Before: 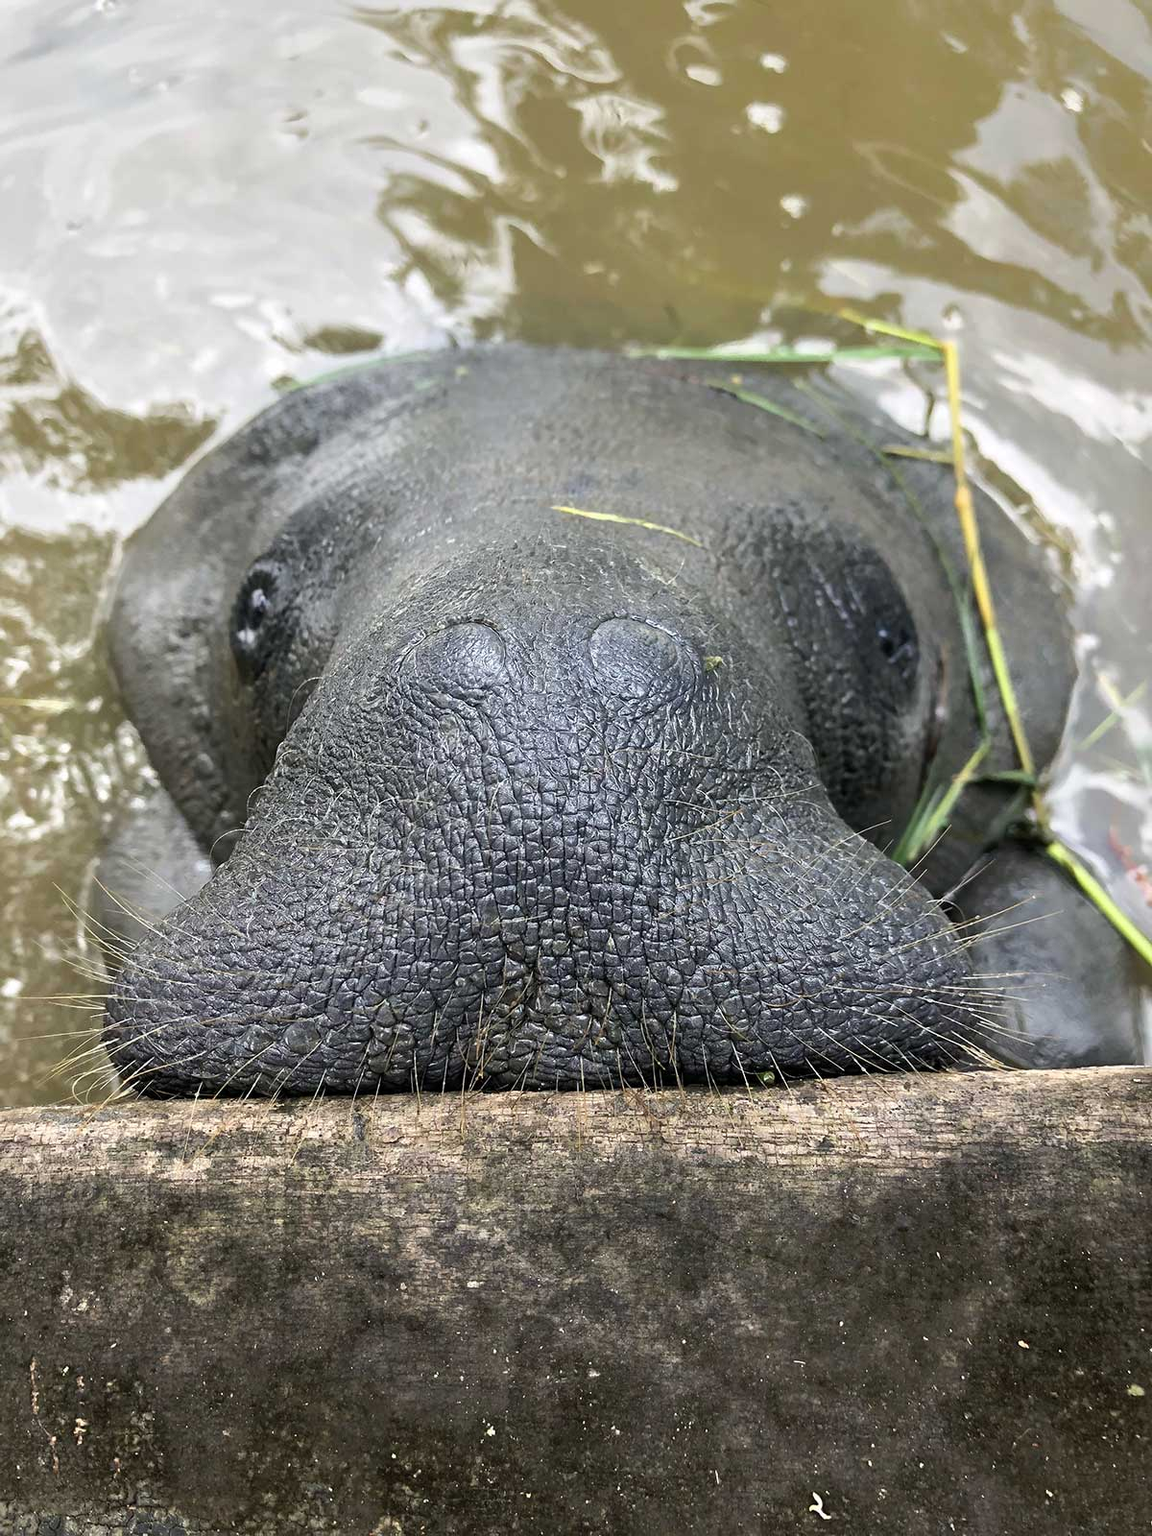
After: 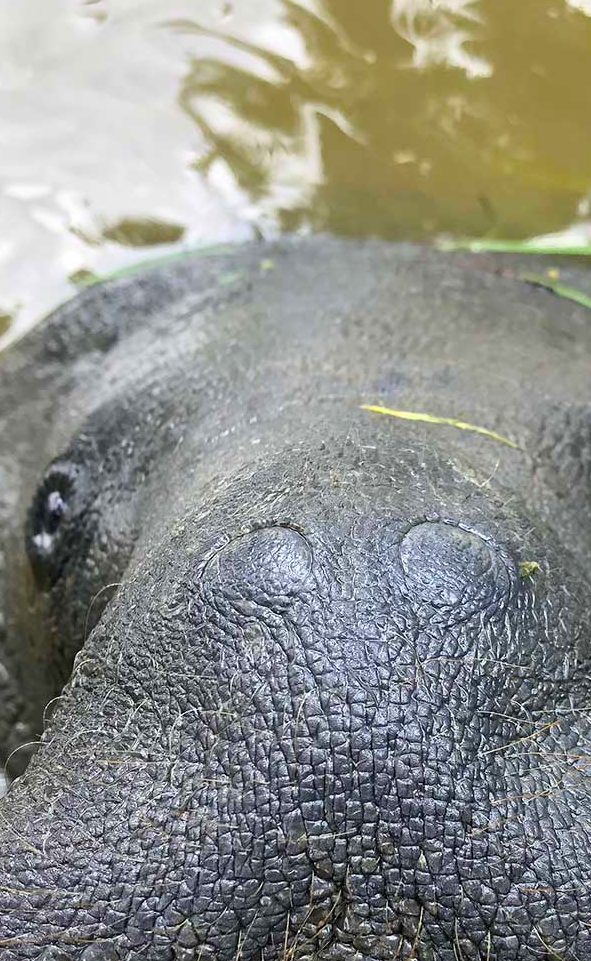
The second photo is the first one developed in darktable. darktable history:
contrast brightness saturation: contrast 0.1, brightness 0.03, saturation 0.09
crop: left 17.835%, top 7.675%, right 32.881%, bottom 32.213%
color balance rgb: perceptual saturation grading › global saturation 25%, global vibrance 10%
